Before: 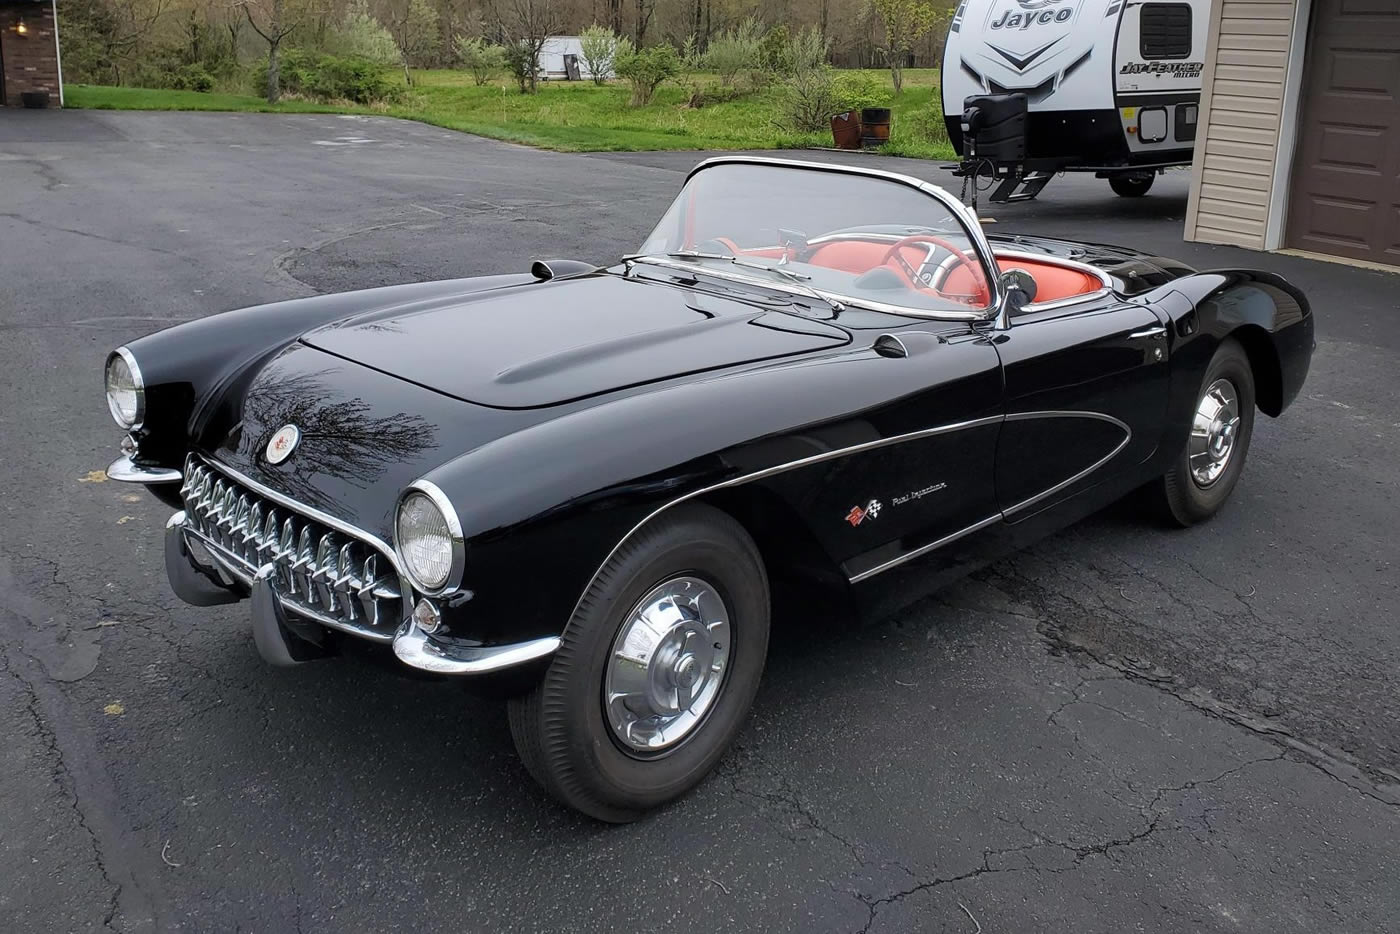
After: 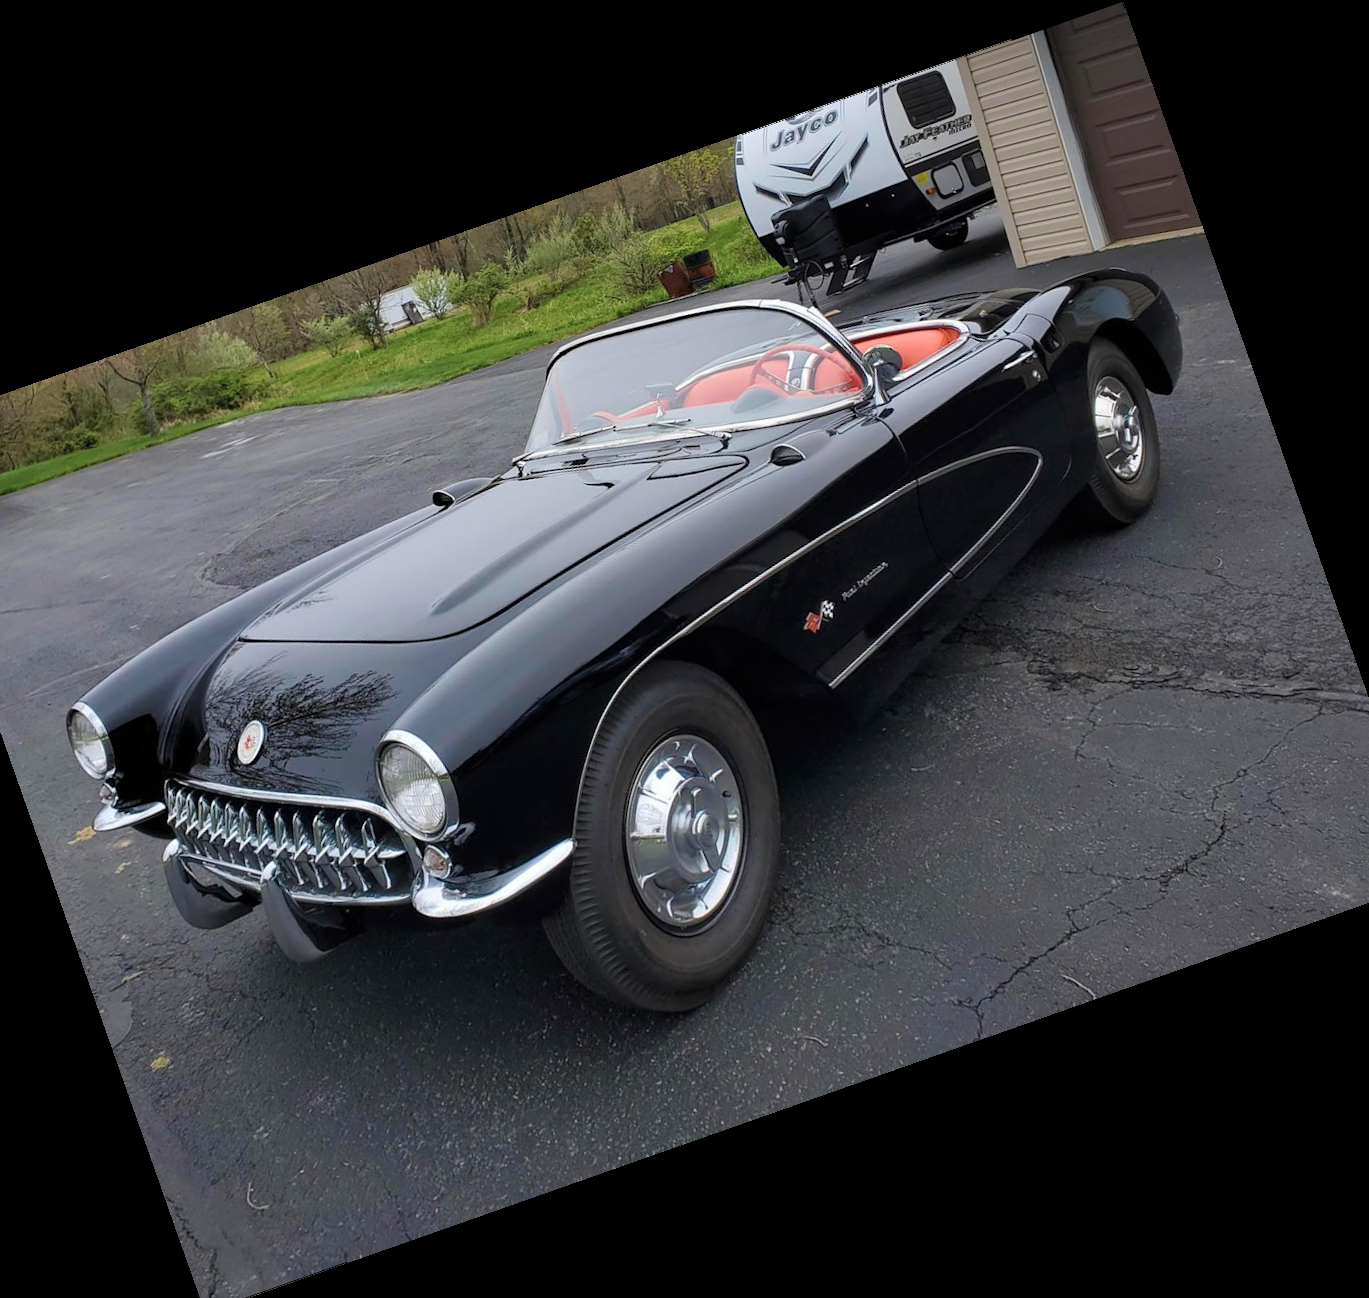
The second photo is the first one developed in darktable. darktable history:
rotate and perspective: rotation 0.215°, lens shift (vertical) -0.139, crop left 0.069, crop right 0.939, crop top 0.002, crop bottom 0.996
crop and rotate: angle 19.43°, left 6.812%, right 4.125%, bottom 1.087%
velvia: on, module defaults
